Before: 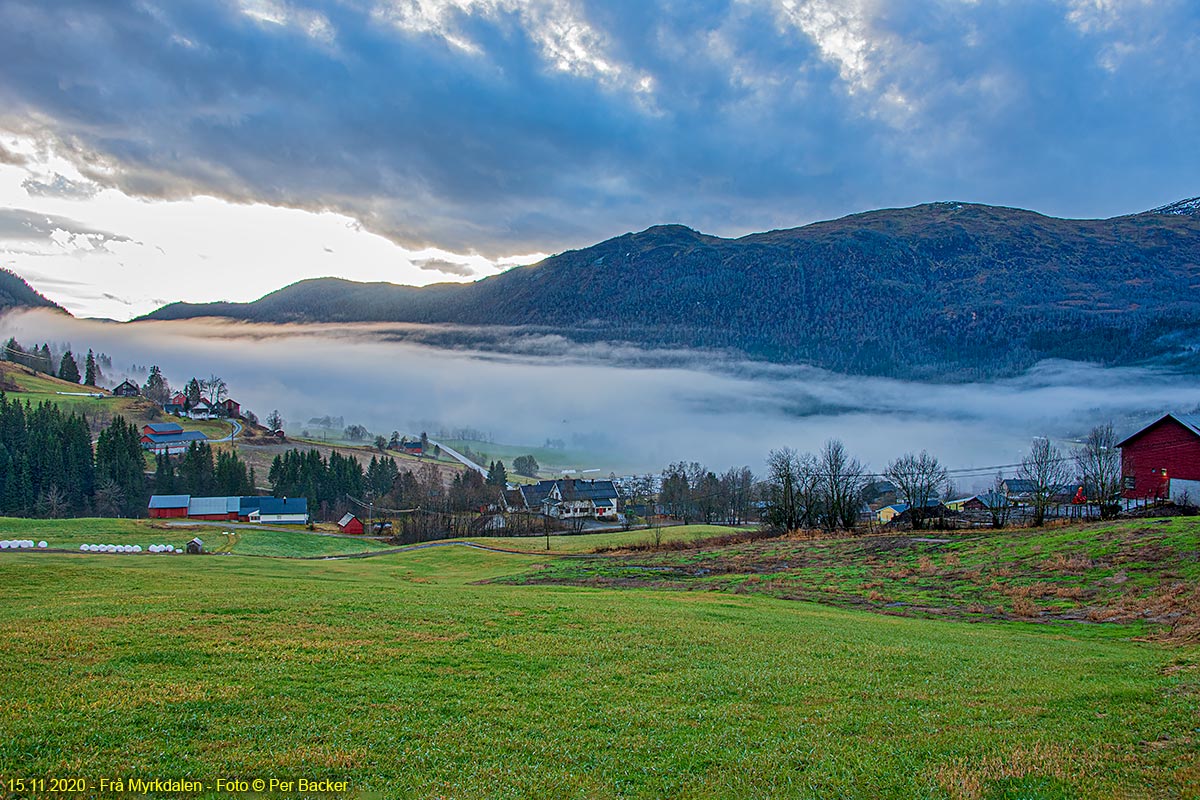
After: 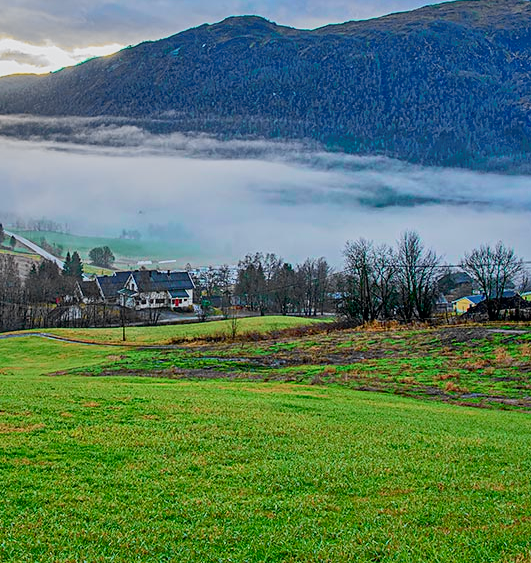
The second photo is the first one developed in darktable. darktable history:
crop: left 35.369%, top 26.19%, right 19.813%, bottom 3.412%
tone curve: curves: ch0 [(0, 0) (0.078, 0.029) (0.265, 0.241) (0.507, 0.56) (0.744, 0.826) (1, 0.948)]; ch1 [(0, 0) (0.346, 0.307) (0.418, 0.383) (0.46, 0.439) (0.482, 0.493) (0.502, 0.5) (0.517, 0.506) (0.55, 0.557) (0.601, 0.637) (0.666, 0.7) (1, 1)]; ch2 [(0, 0) (0.346, 0.34) (0.431, 0.45) (0.485, 0.494) (0.5, 0.498) (0.508, 0.499) (0.532, 0.546) (0.579, 0.628) (0.625, 0.668) (1, 1)], color space Lab, independent channels, preserve colors none
shadows and highlights: on, module defaults
